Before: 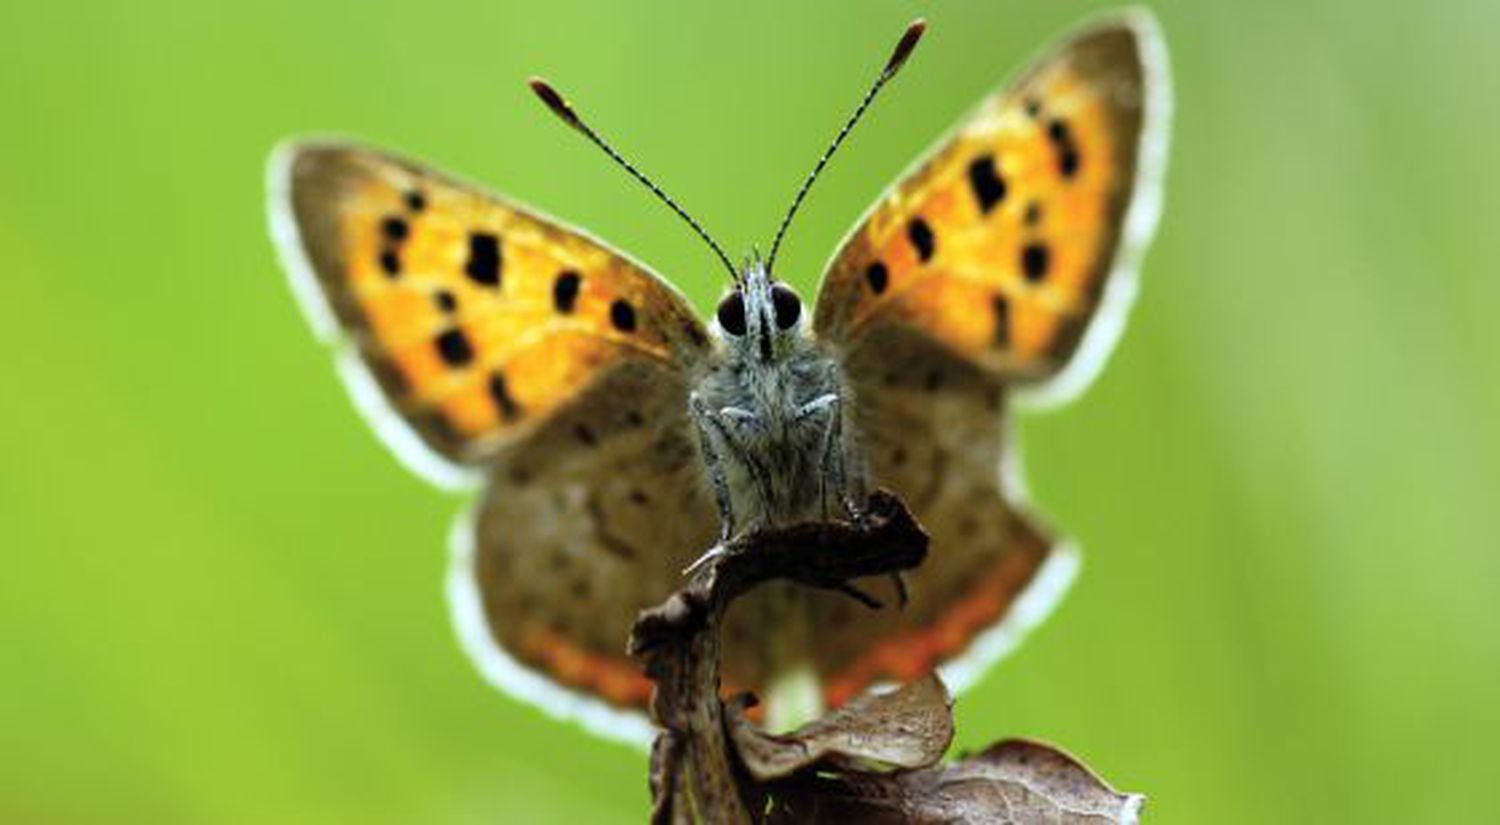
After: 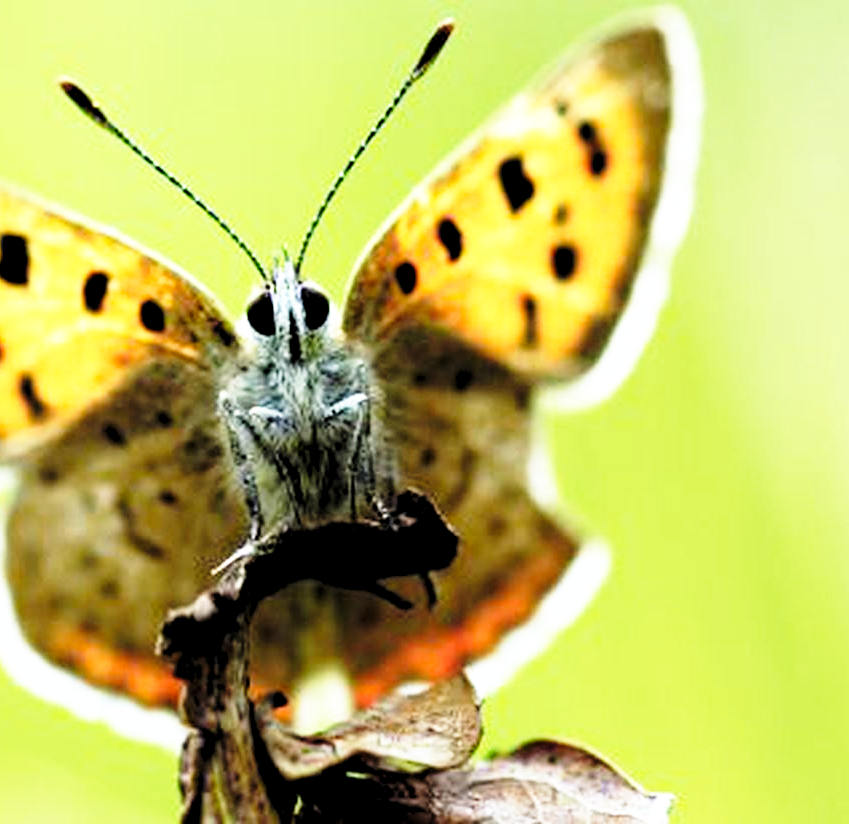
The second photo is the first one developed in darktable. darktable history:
crop: left 31.458%, top 0%, right 11.876%
rgb levels: levels [[0.01, 0.419, 0.839], [0, 0.5, 1], [0, 0.5, 1]]
base curve: curves: ch0 [(0, 0) (0.026, 0.03) (0.109, 0.232) (0.351, 0.748) (0.669, 0.968) (1, 1)], preserve colors none
